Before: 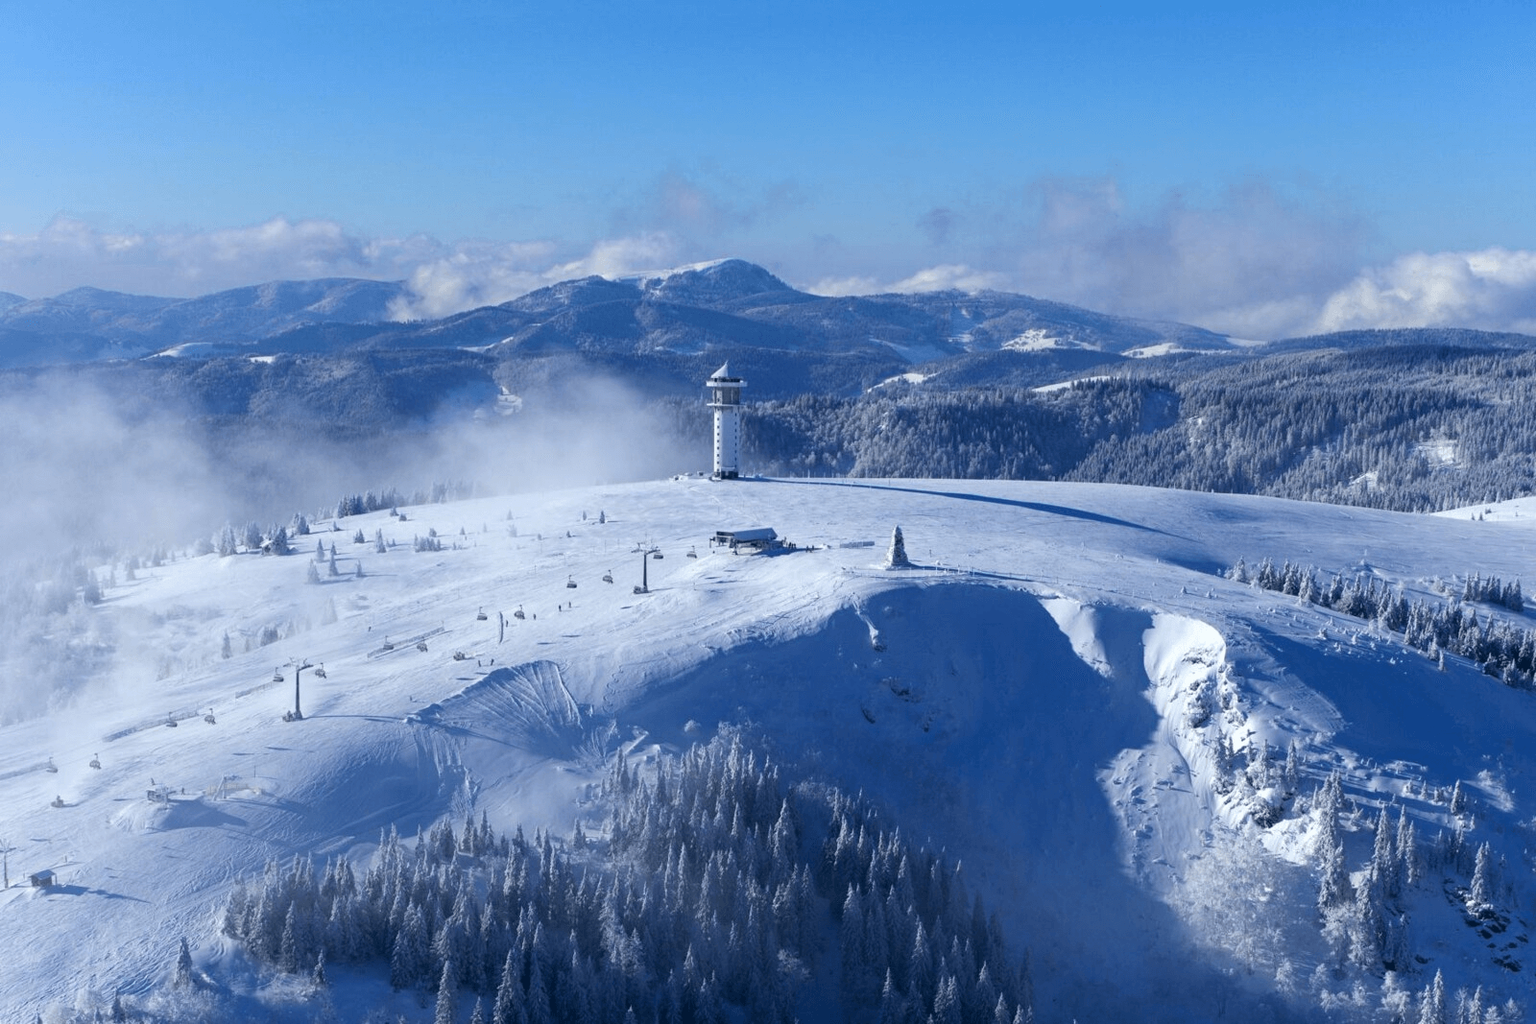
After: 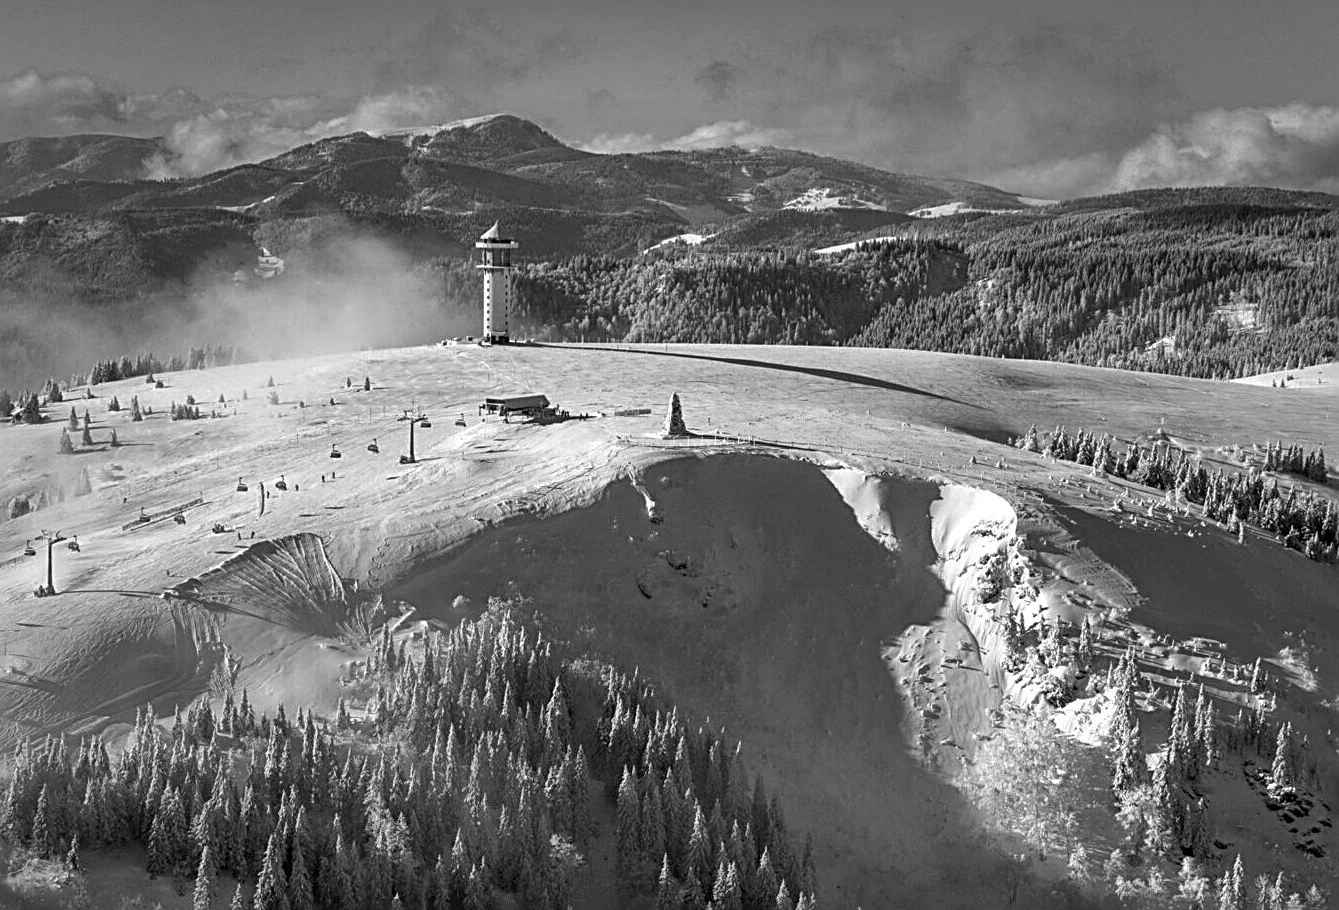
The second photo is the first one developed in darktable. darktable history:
crop: left 16.277%, top 14.607%
vignetting: fall-off start 80.68%, fall-off radius 61.88%, center (-0.027, 0.399), automatic ratio true, width/height ratio 1.417
shadows and highlights: radius 101.85, shadows 50.58, highlights -65.48, soften with gaussian
local contrast: on, module defaults
sharpen: radius 2.795, amount 0.714
contrast brightness saturation: saturation -0.998
contrast equalizer: octaves 7, y [[0.526, 0.53, 0.532, 0.532, 0.53, 0.525], [0.5 ×6], [0.5 ×6], [0 ×6], [0 ×6]]
